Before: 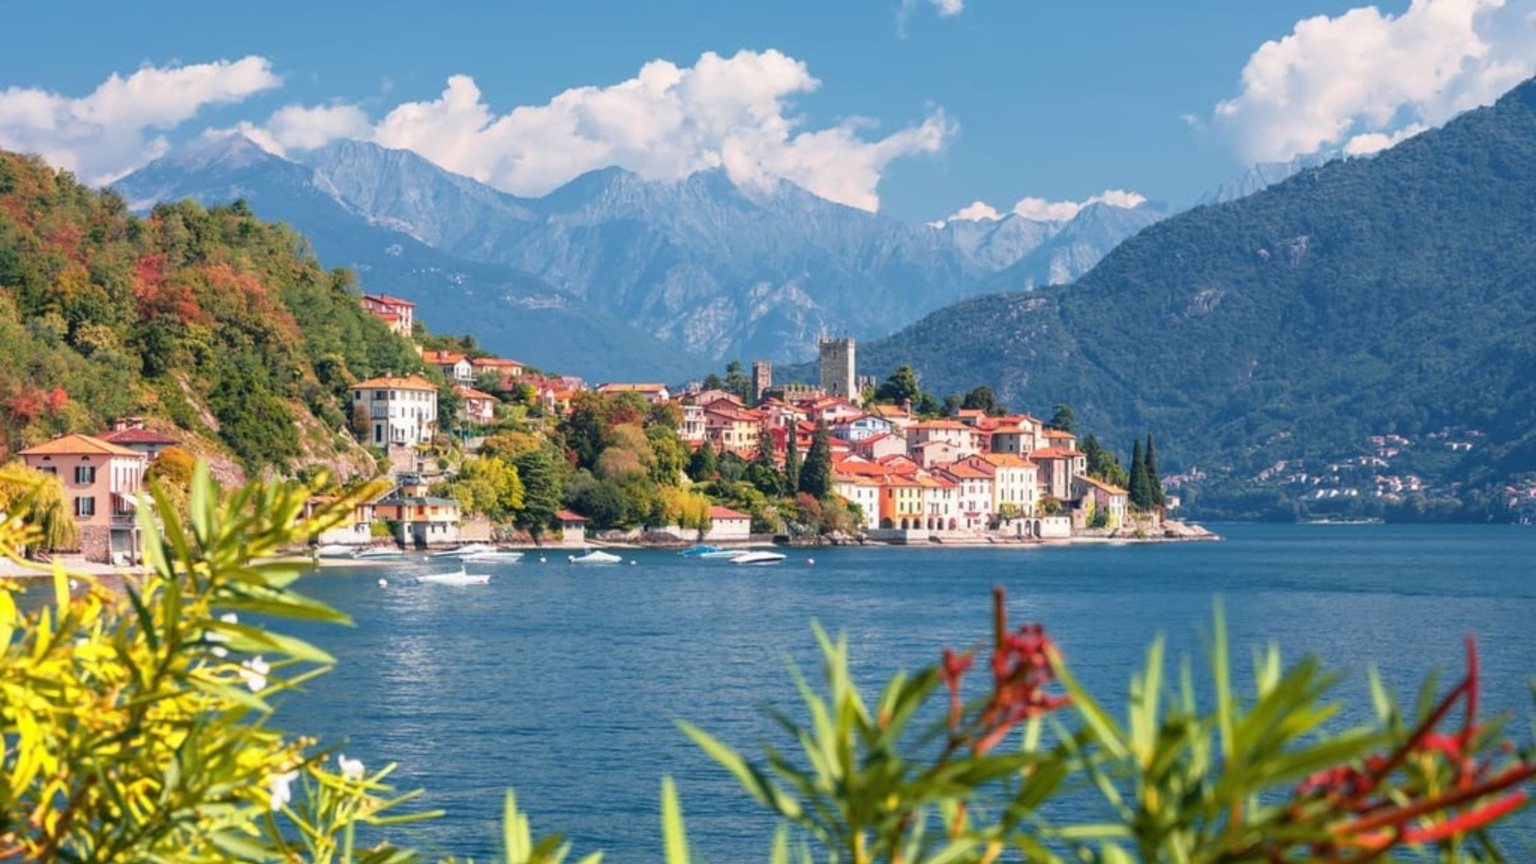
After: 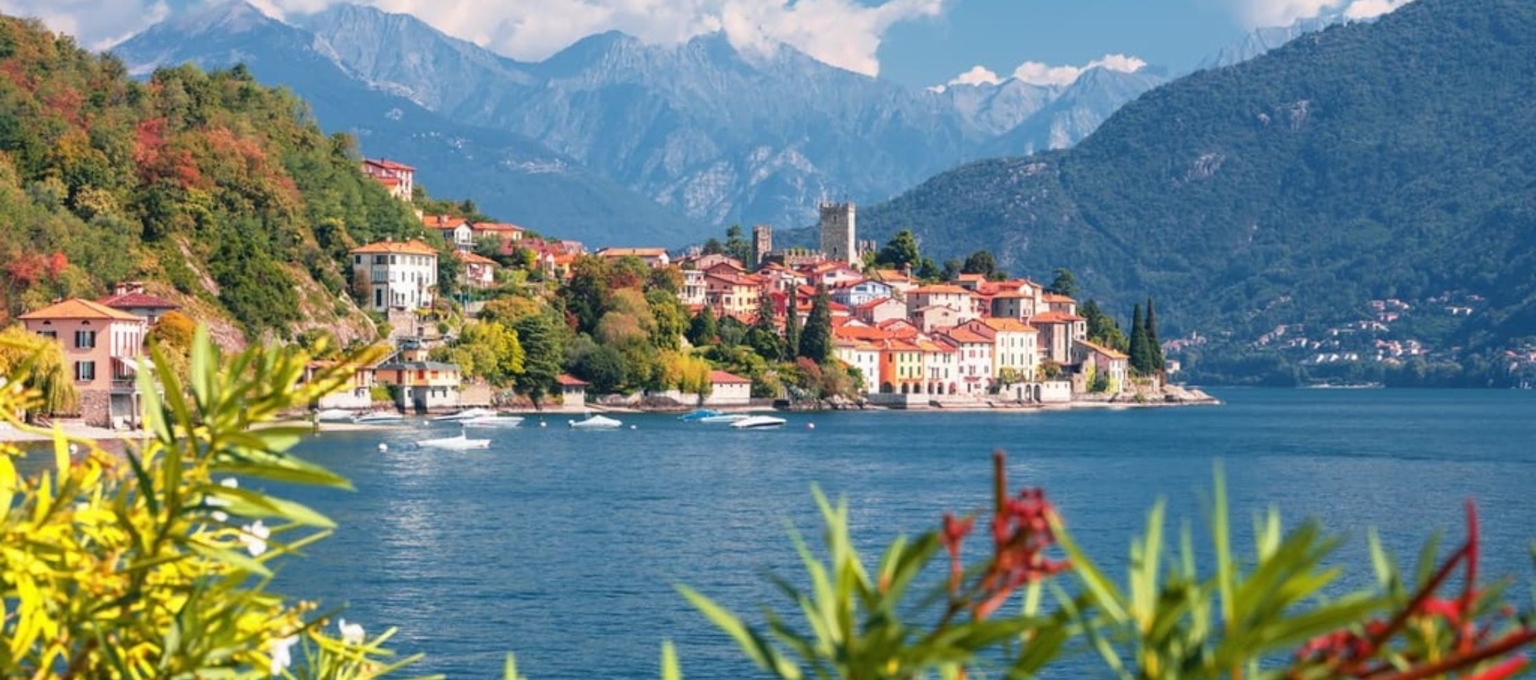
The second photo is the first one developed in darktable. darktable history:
crop and rotate: top 15.751%, bottom 5.376%
